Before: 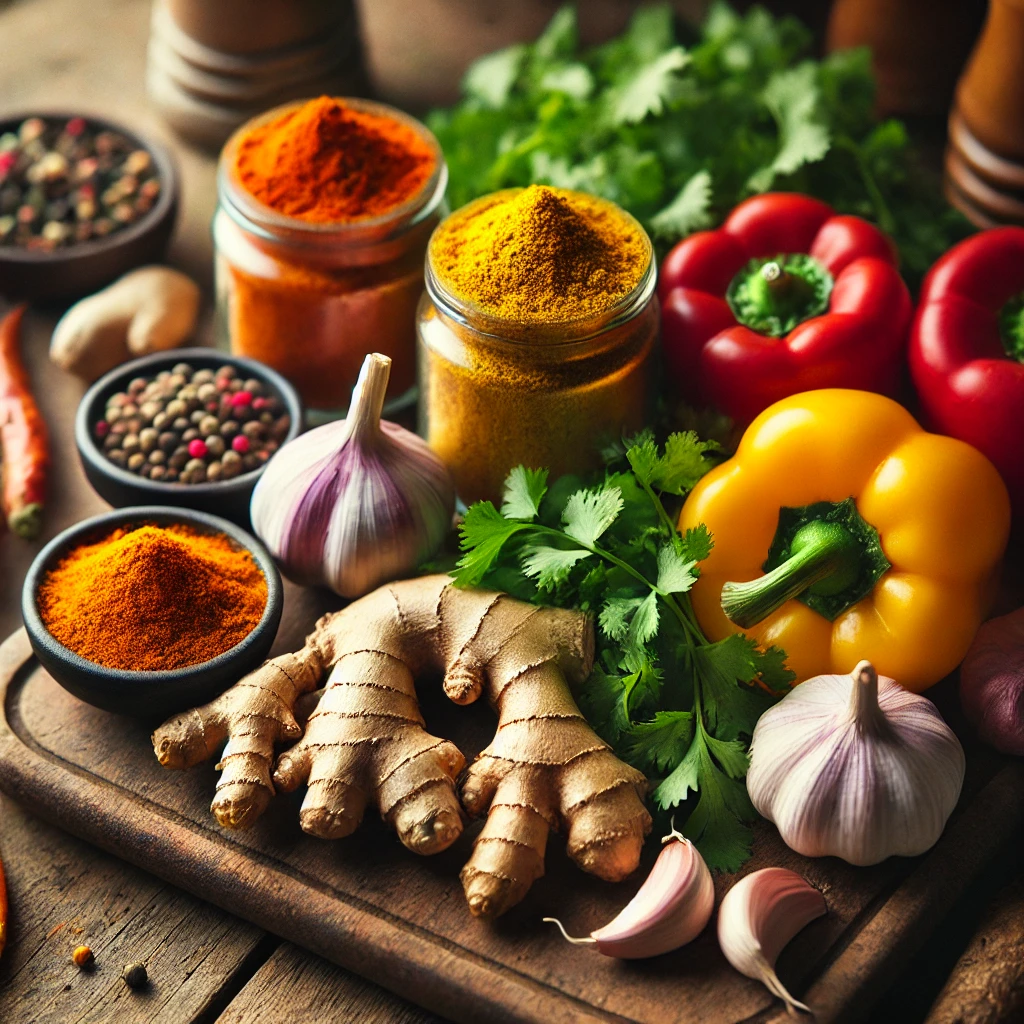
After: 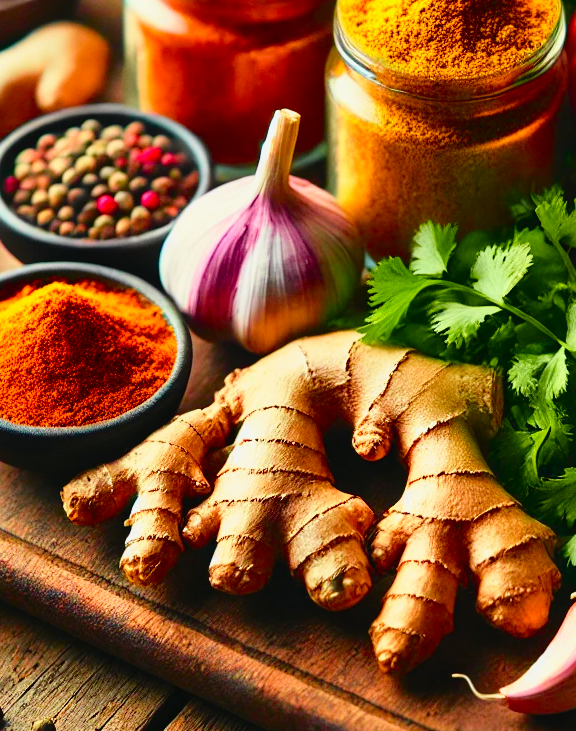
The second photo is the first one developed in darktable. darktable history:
color balance rgb: perceptual saturation grading › global saturation 20%, perceptual saturation grading › highlights -25%, perceptual saturation grading › shadows 25%
crop: left 8.966%, top 23.852%, right 34.699%, bottom 4.703%
tone curve: curves: ch0 [(0, 0.013) (0.137, 0.121) (0.326, 0.386) (0.489, 0.573) (0.663, 0.749) (0.854, 0.897) (1, 0.974)]; ch1 [(0, 0) (0.366, 0.367) (0.475, 0.453) (0.494, 0.493) (0.504, 0.497) (0.544, 0.579) (0.562, 0.619) (0.622, 0.694) (1, 1)]; ch2 [(0, 0) (0.333, 0.346) (0.375, 0.375) (0.424, 0.43) (0.476, 0.492) (0.502, 0.503) (0.533, 0.541) (0.572, 0.615) (0.605, 0.656) (0.641, 0.709) (1, 1)], color space Lab, independent channels, preserve colors none
